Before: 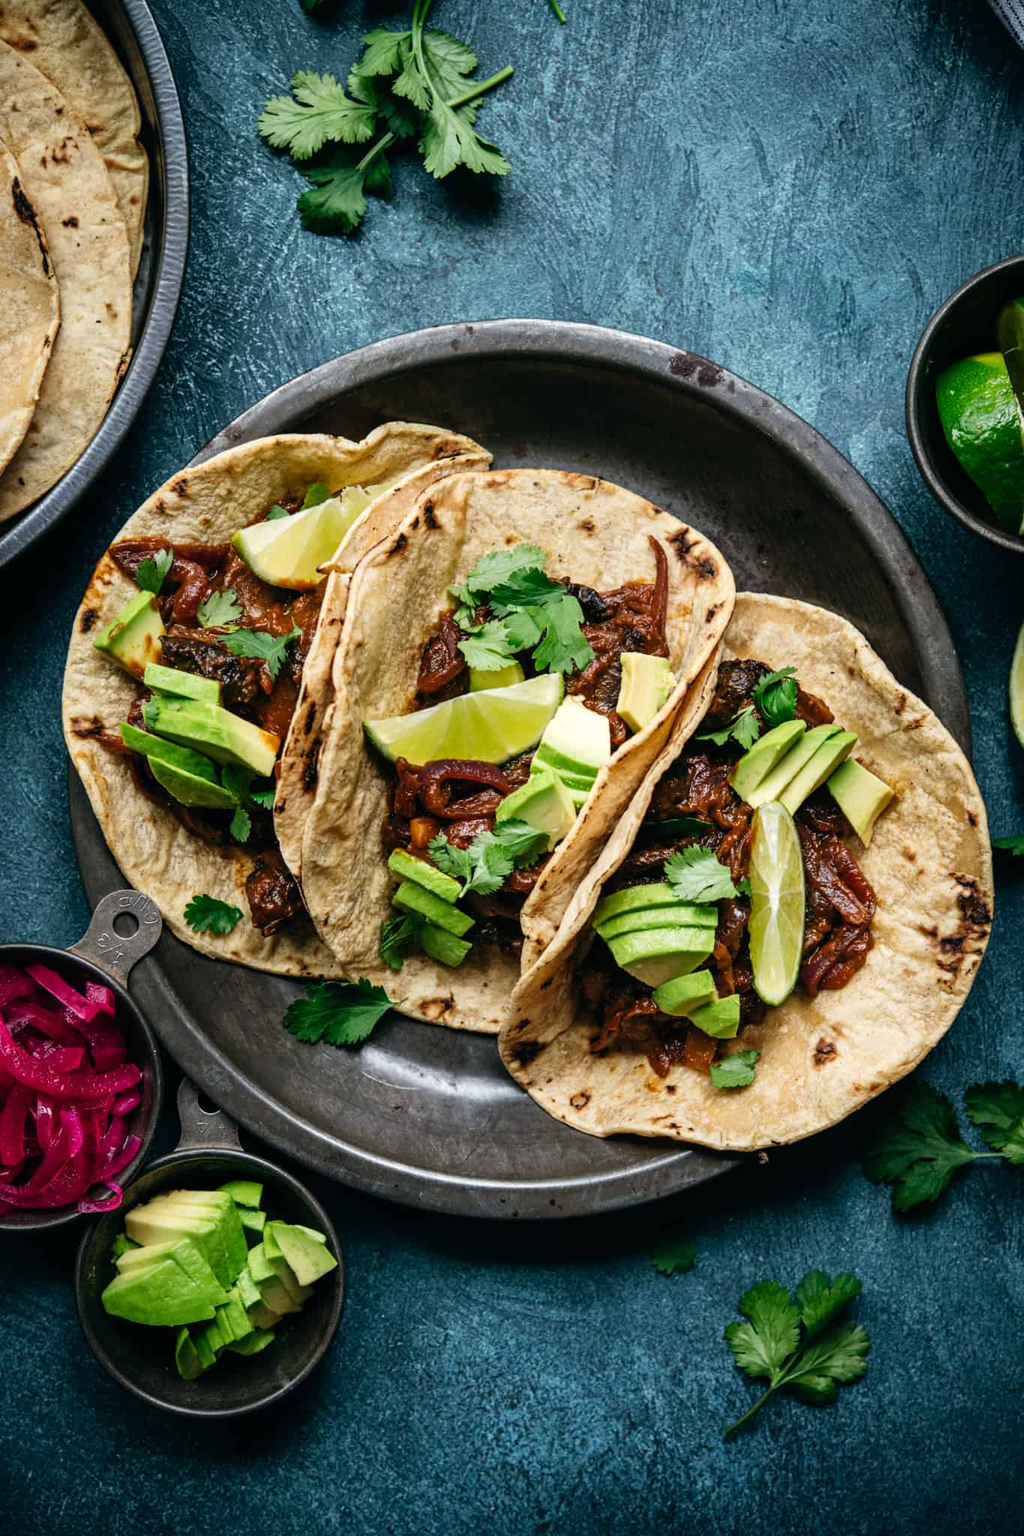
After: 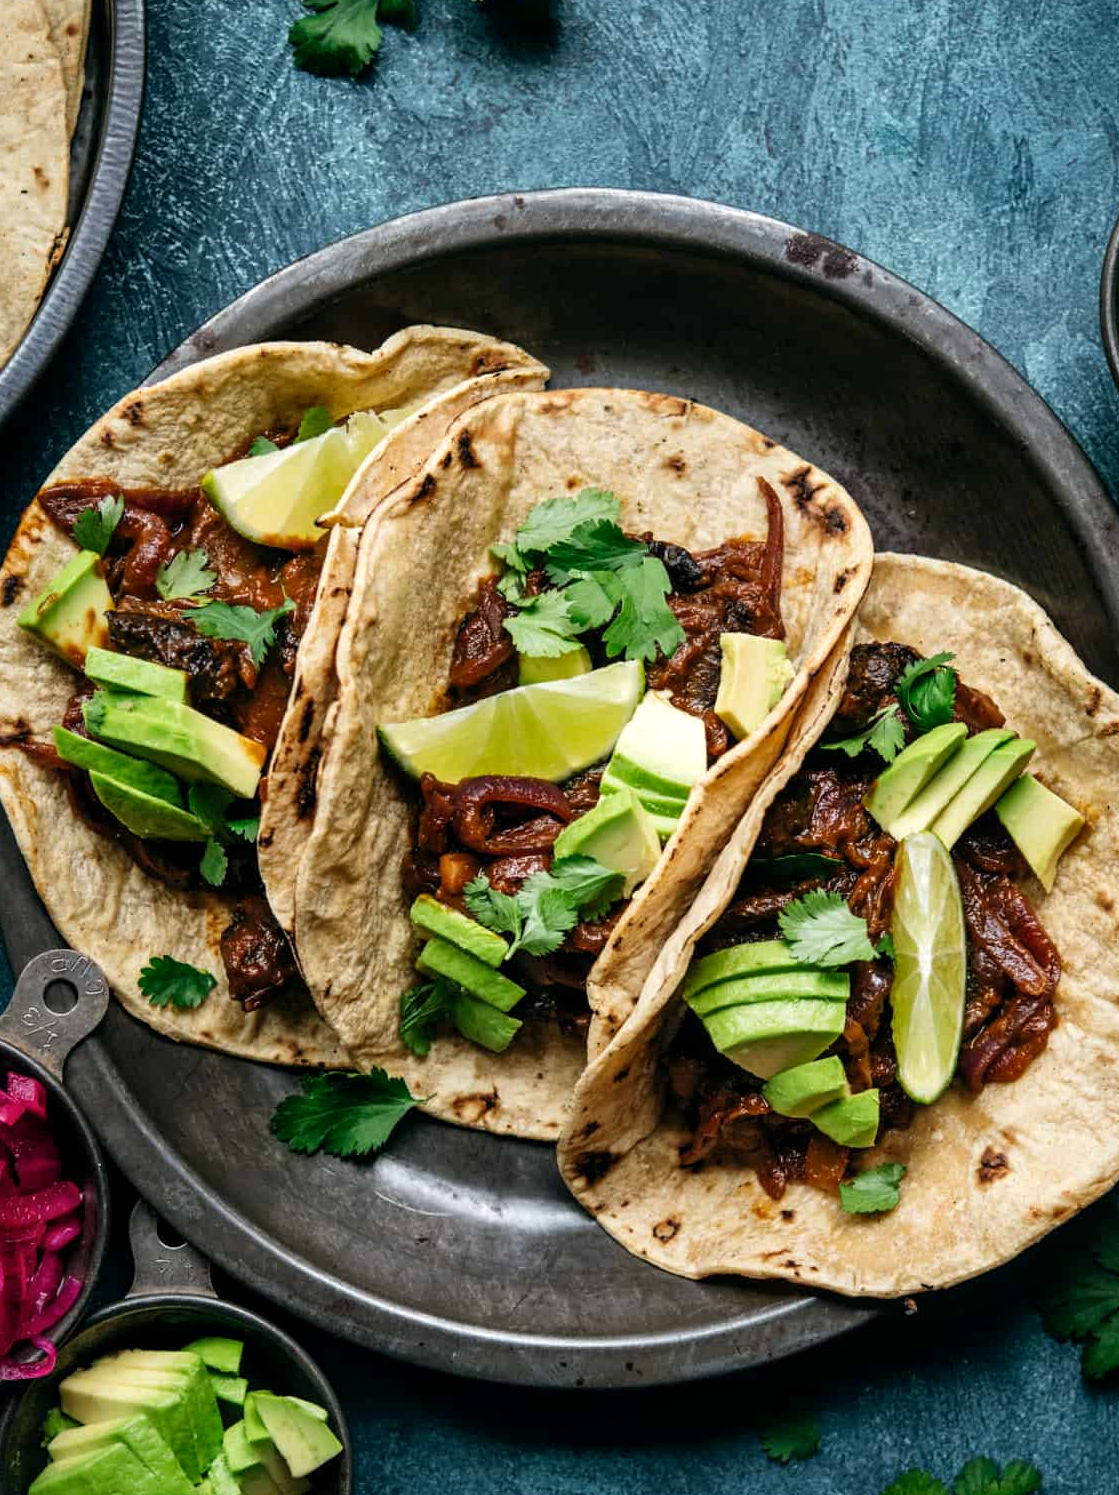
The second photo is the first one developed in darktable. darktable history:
local contrast: mode bilateral grid, contrast 20, coarseness 49, detail 119%, midtone range 0.2
tone equalizer: edges refinement/feathering 500, mask exposure compensation -1.57 EV, preserve details no
crop: left 7.888%, top 11.58%, right 10.089%, bottom 15.398%
